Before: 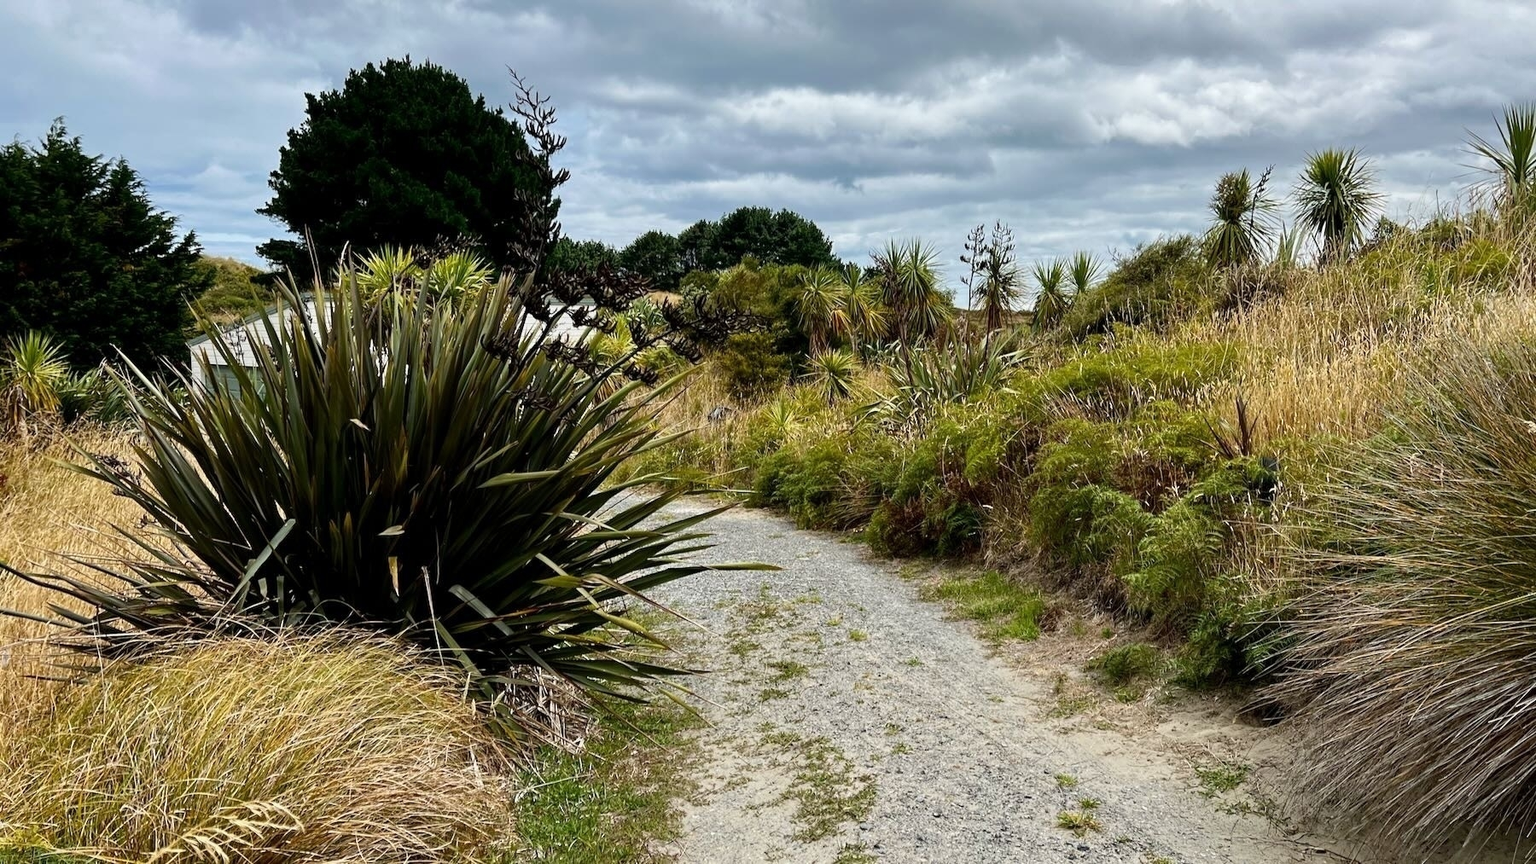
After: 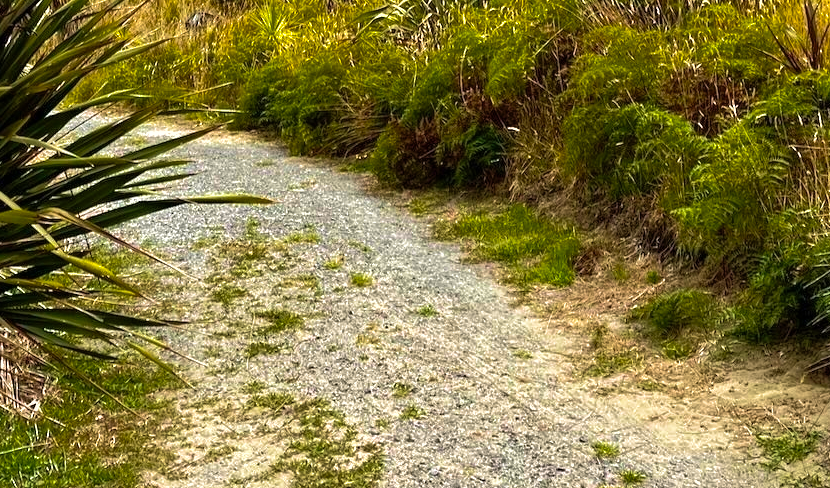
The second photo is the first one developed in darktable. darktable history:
velvia: strength 44.51%
crop: left 35.823%, top 45.986%, right 18.064%, bottom 5.819%
shadows and highlights: highlights color adjustment 46.01%
color balance rgb: power › hue 71.52°, highlights gain › chroma 0.221%, highlights gain › hue 332.48°, linear chroma grading › global chroma 14.922%, perceptual saturation grading › global saturation 25.303%, perceptual brilliance grading › highlights 14.36%, perceptual brilliance grading › mid-tones -6.097%, perceptual brilliance grading › shadows -26.303%, global vibrance 20%
exposure: exposure 0.014 EV, compensate highlight preservation false
